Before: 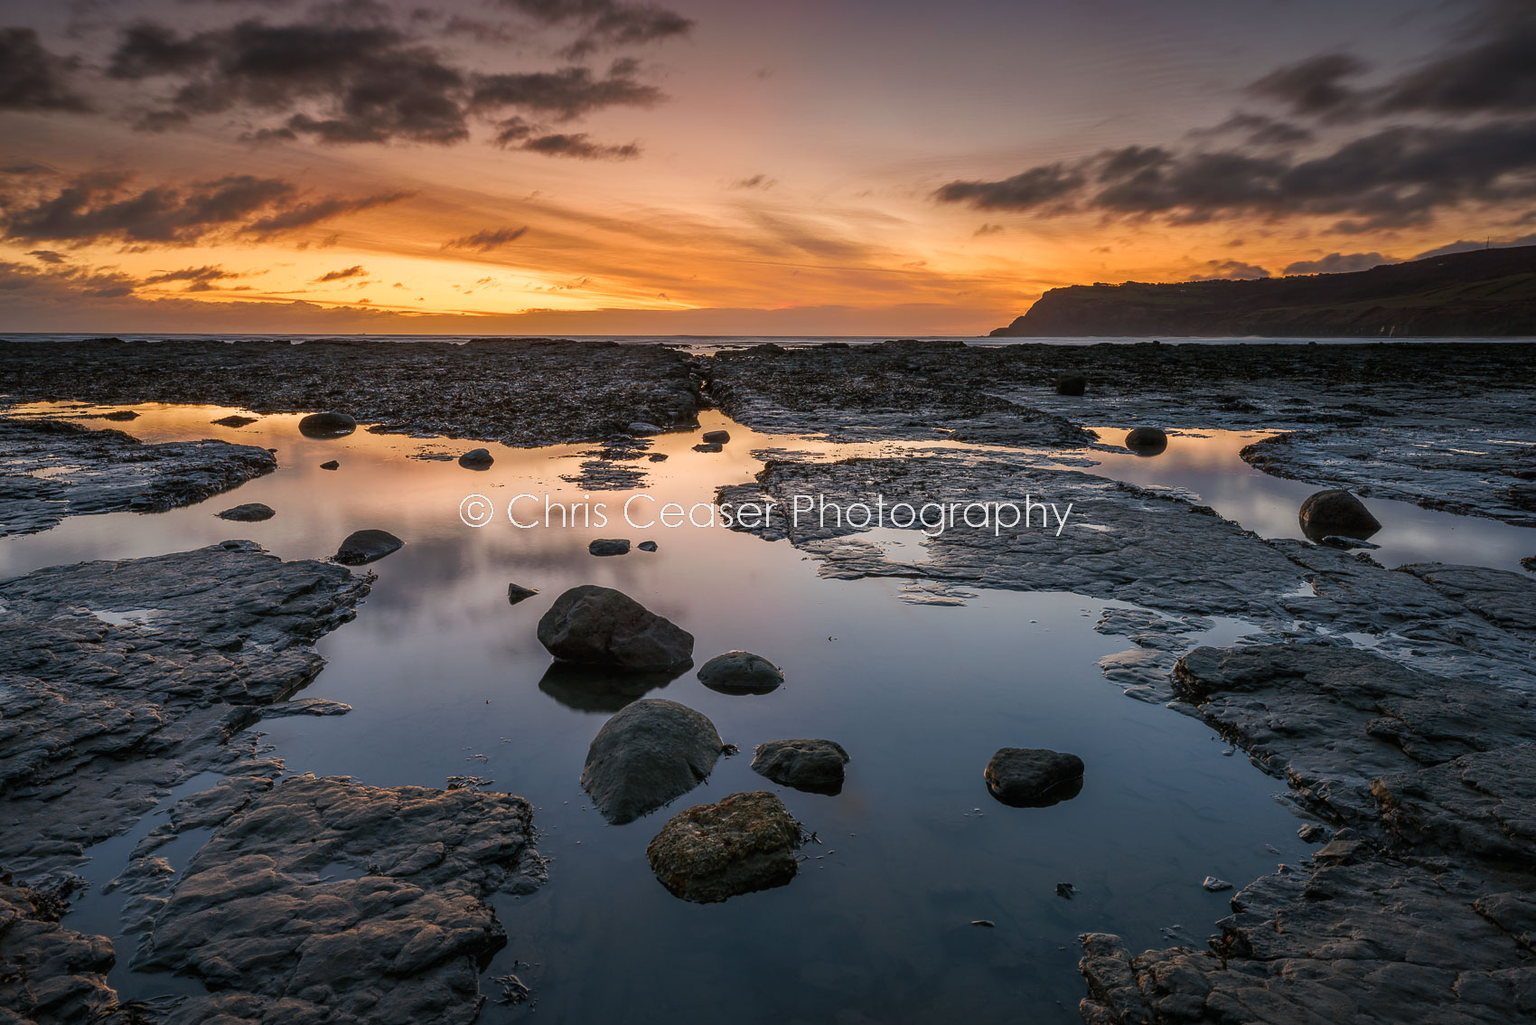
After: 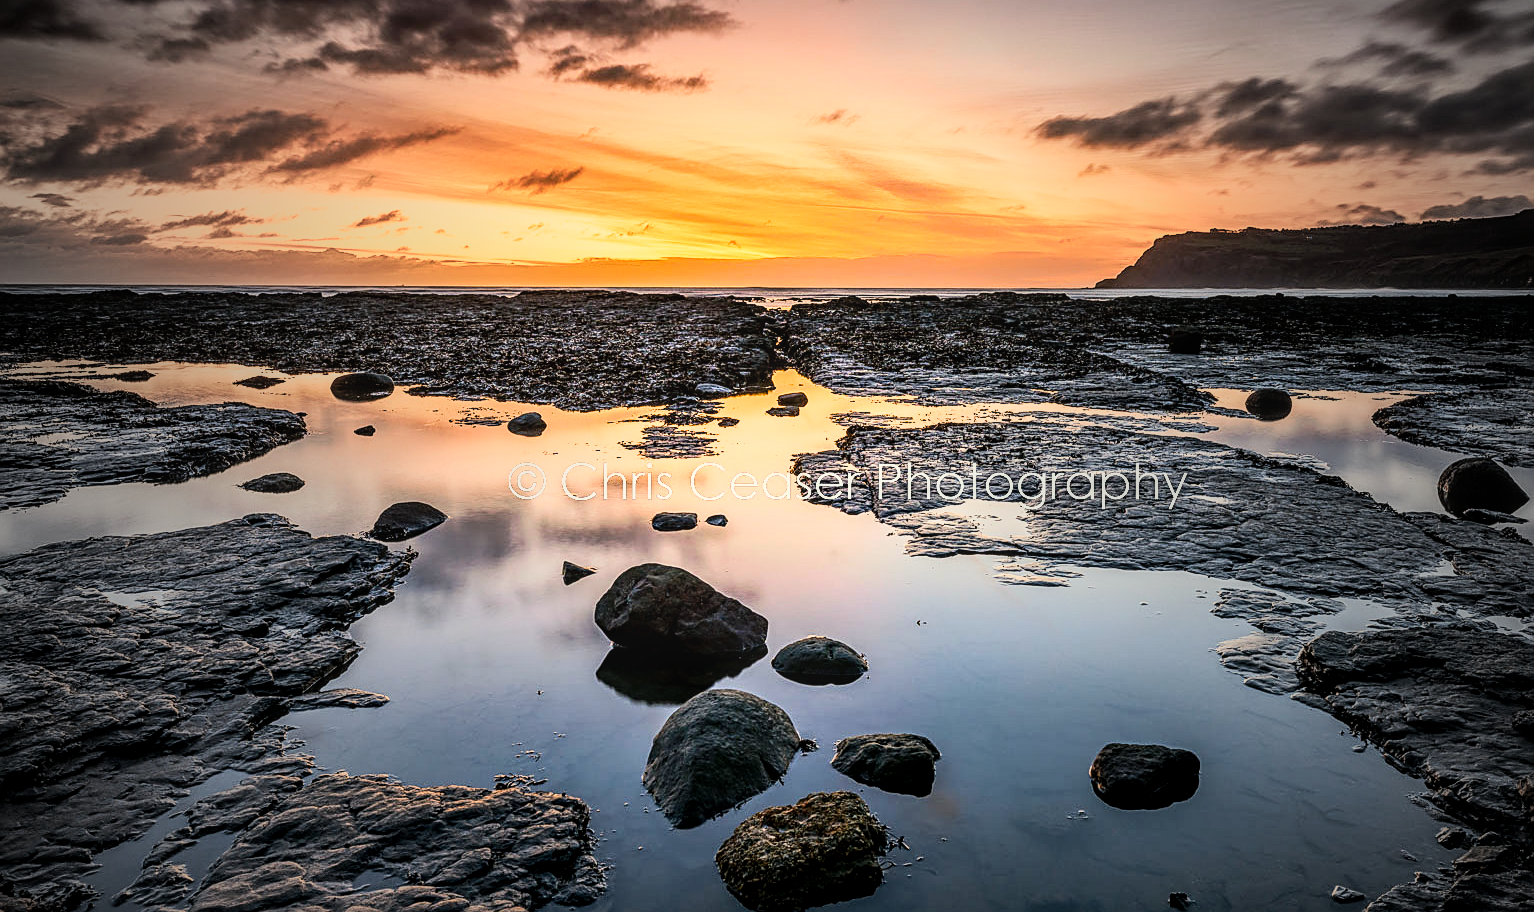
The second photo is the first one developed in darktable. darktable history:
crop: top 7.488%, right 9.741%, bottom 12.02%
sharpen: on, module defaults
color balance rgb: highlights gain › luminance 6.257%, highlights gain › chroma 2.637%, highlights gain › hue 92.72°, perceptual saturation grading › global saturation 27.416%, perceptual saturation grading › highlights -28.9%, perceptual saturation grading › mid-tones 15.607%, perceptual saturation grading › shadows 33.18%
exposure: black level correction 0.005, exposure 0.015 EV, compensate highlight preservation false
base curve: curves: ch0 [(0, 0) (0.007, 0.004) (0.027, 0.03) (0.046, 0.07) (0.207, 0.54) (0.442, 0.872) (0.673, 0.972) (1, 1)]
local contrast: on, module defaults
vignetting: fall-off start 18.61%, fall-off radius 136.79%, brightness -0.619, saturation -0.674, width/height ratio 0.625, shape 0.596, unbound false
